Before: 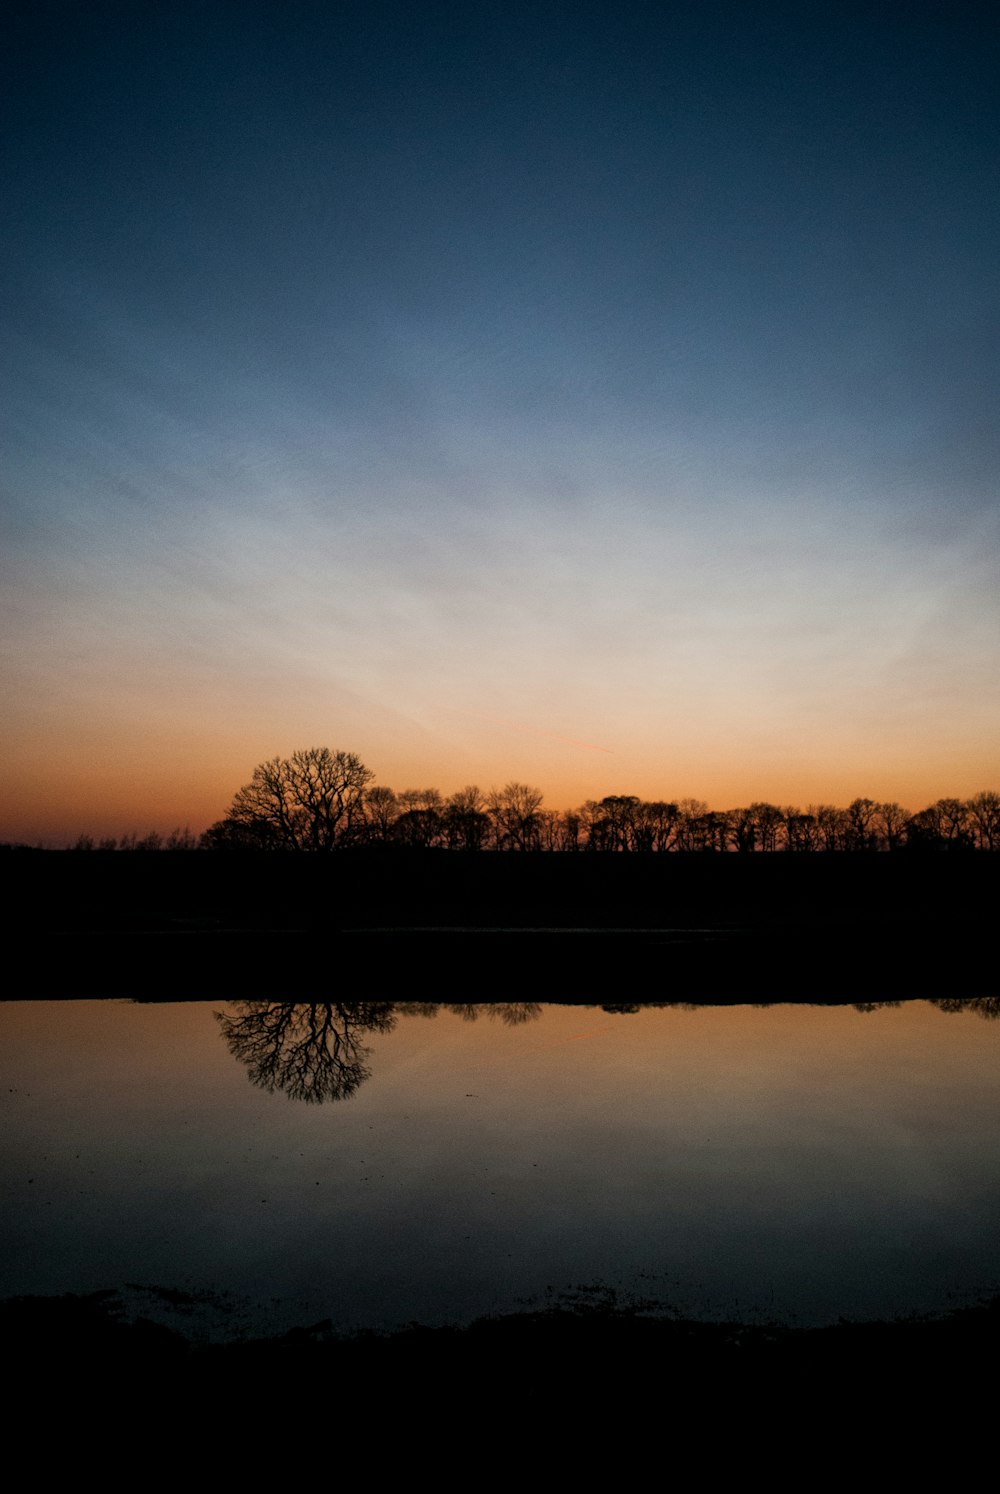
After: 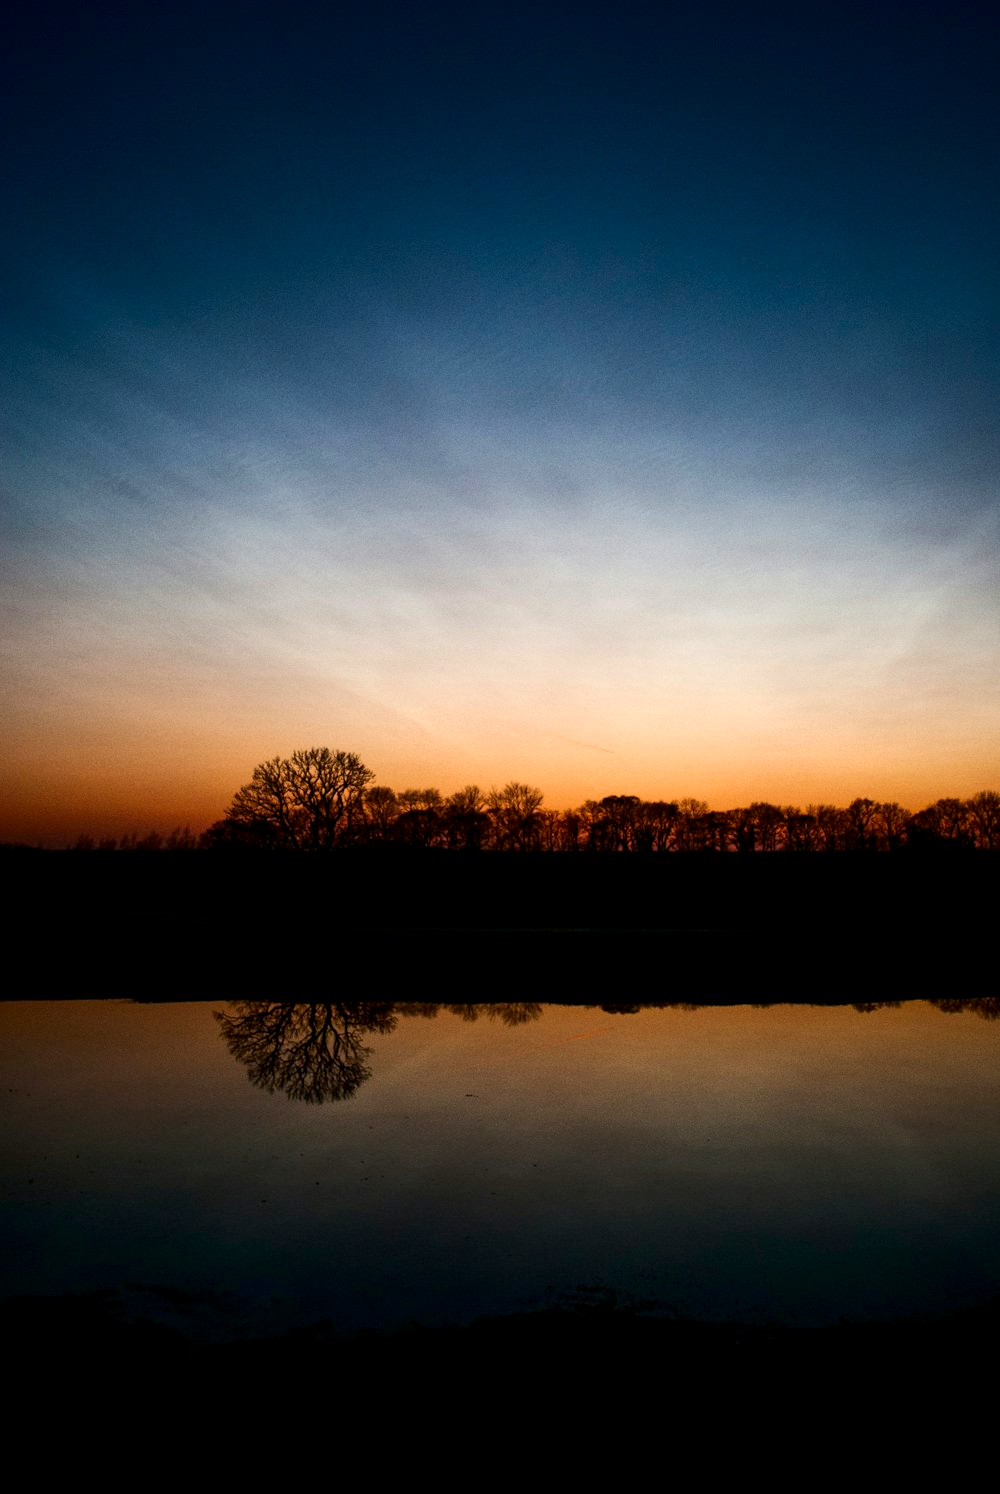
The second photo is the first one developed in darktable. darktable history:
contrast brightness saturation: contrast 0.13, brightness -0.241, saturation 0.148
exposure: black level correction 0.001, exposure 0.5 EV, compensate highlight preservation false
